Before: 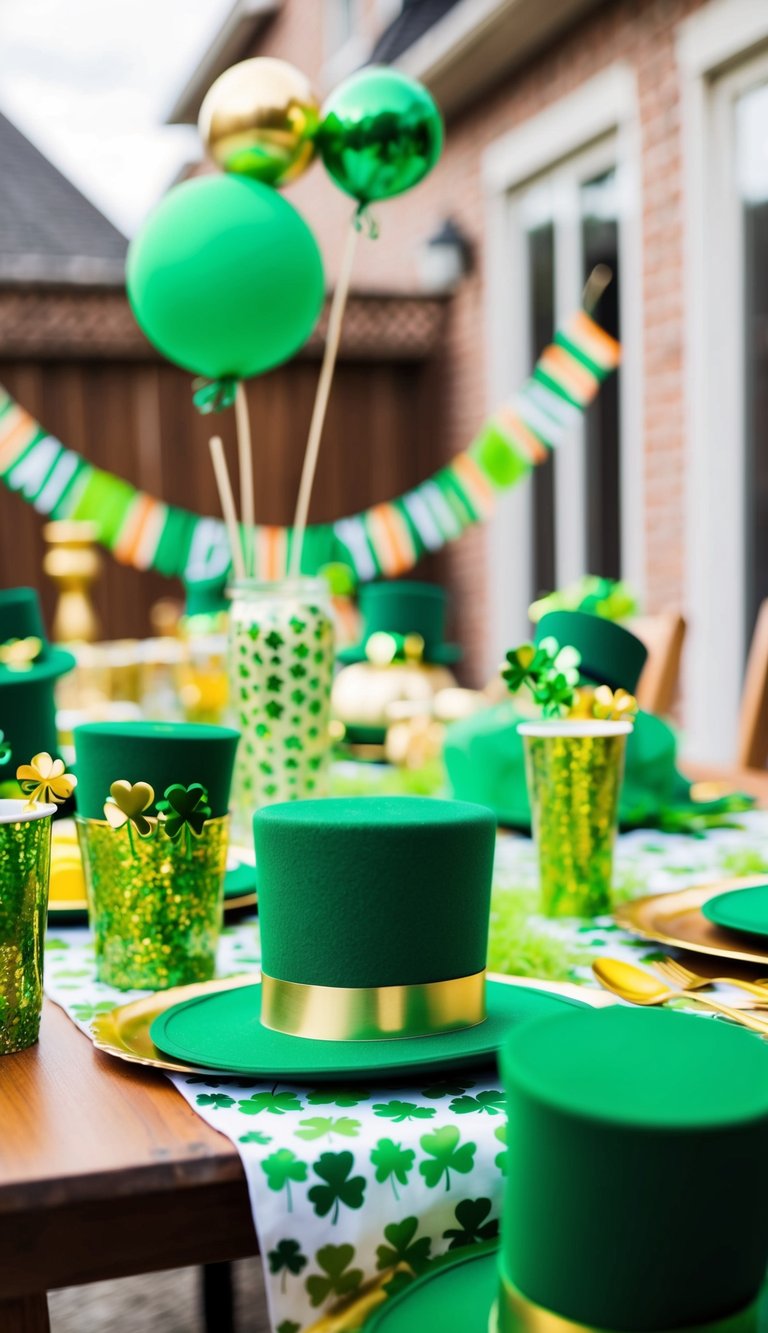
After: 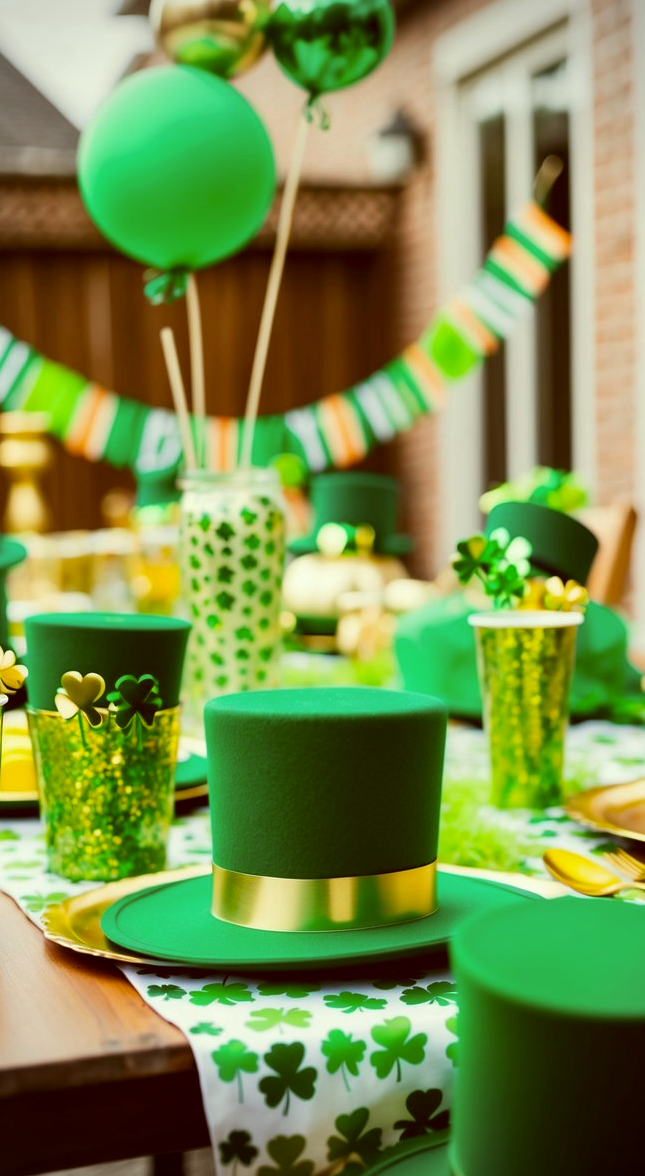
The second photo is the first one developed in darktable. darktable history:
vignetting: fall-off start 79.88%
crop: left 6.446%, top 8.188%, right 9.538%, bottom 3.548%
color correction: highlights a* -5.94, highlights b* 9.48, shadows a* 10.12, shadows b* 23.94
base curve: curves: ch0 [(0, 0) (0.303, 0.277) (1, 1)]
